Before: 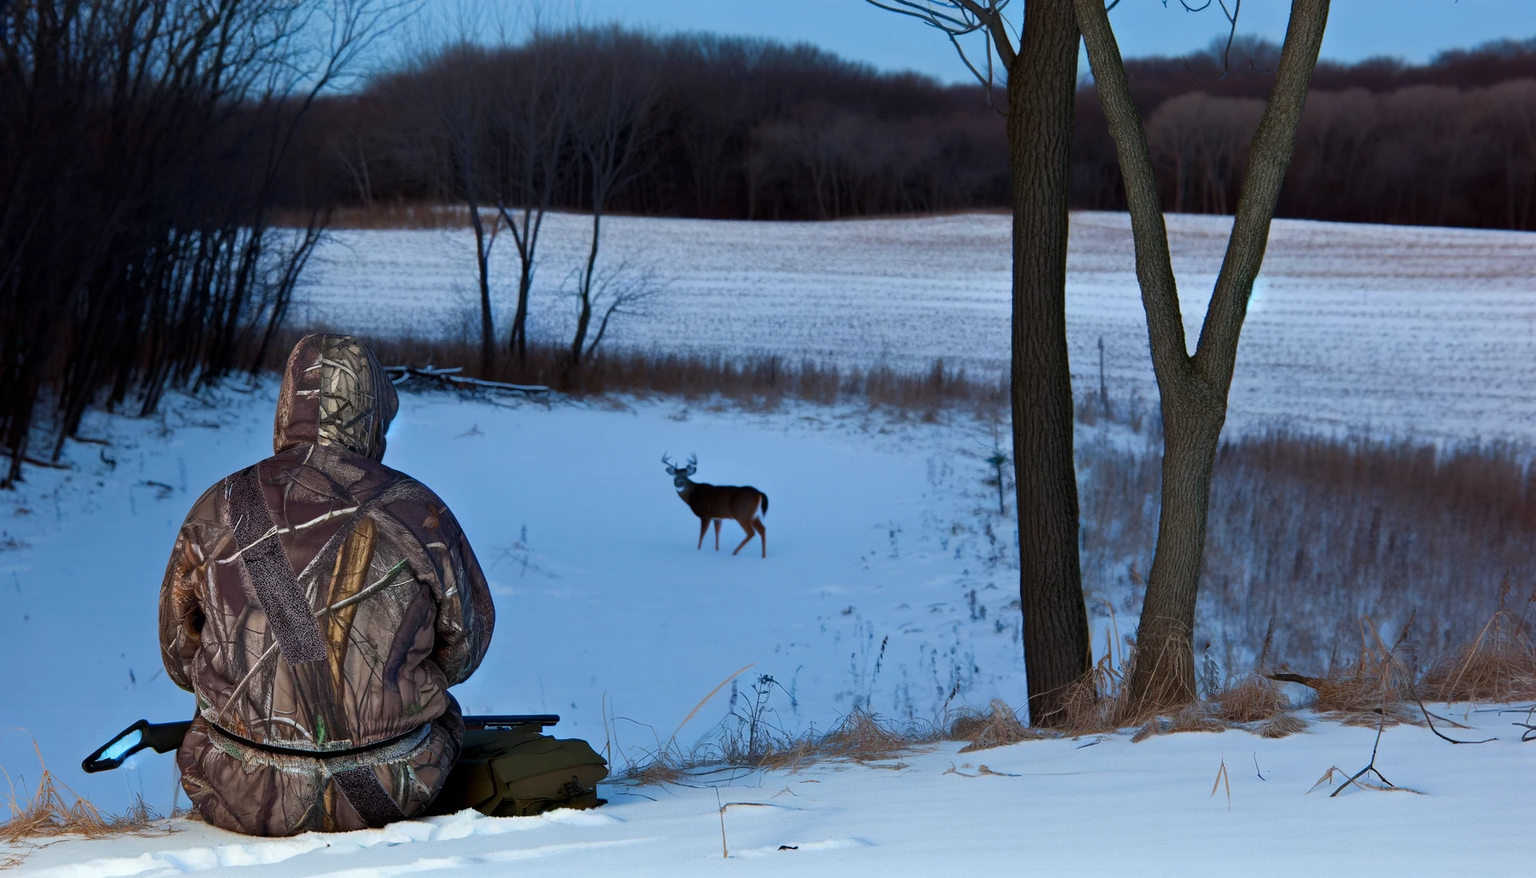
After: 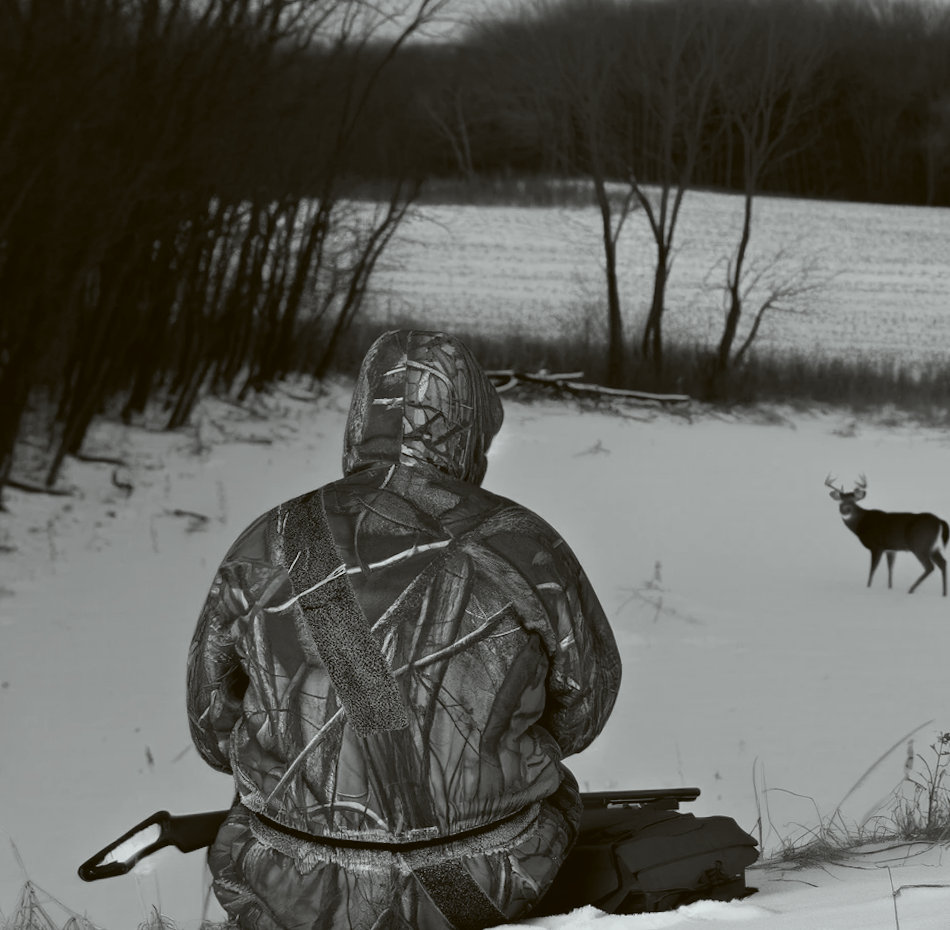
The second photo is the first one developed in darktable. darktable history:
color calibration: output gray [0.21, 0.42, 0.37, 0], gray › normalize channels true, illuminant same as pipeline (D50), adaptation XYZ, x 0.346, y 0.359, gamut compression 0
rotate and perspective: rotation -0.013°, lens shift (vertical) -0.027, lens shift (horizontal) 0.178, crop left 0.016, crop right 0.989, crop top 0.082, crop bottom 0.918
color balance: lift [1.004, 1.002, 1.002, 0.998], gamma [1, 1.007, 1.002, 0.993], gain [1, 0.977, 1.013, 1.023], contrast -3.64%
crop: left 0.587%, right 45.588%, bottom 0.086%
